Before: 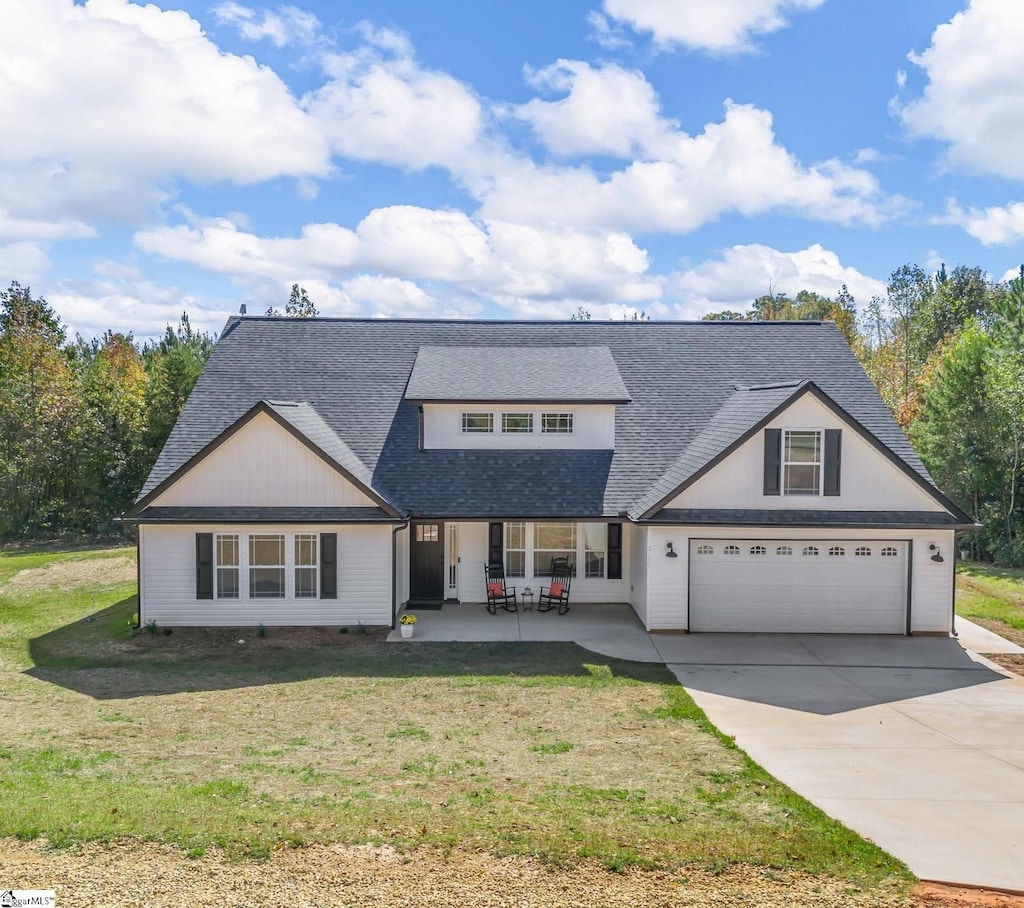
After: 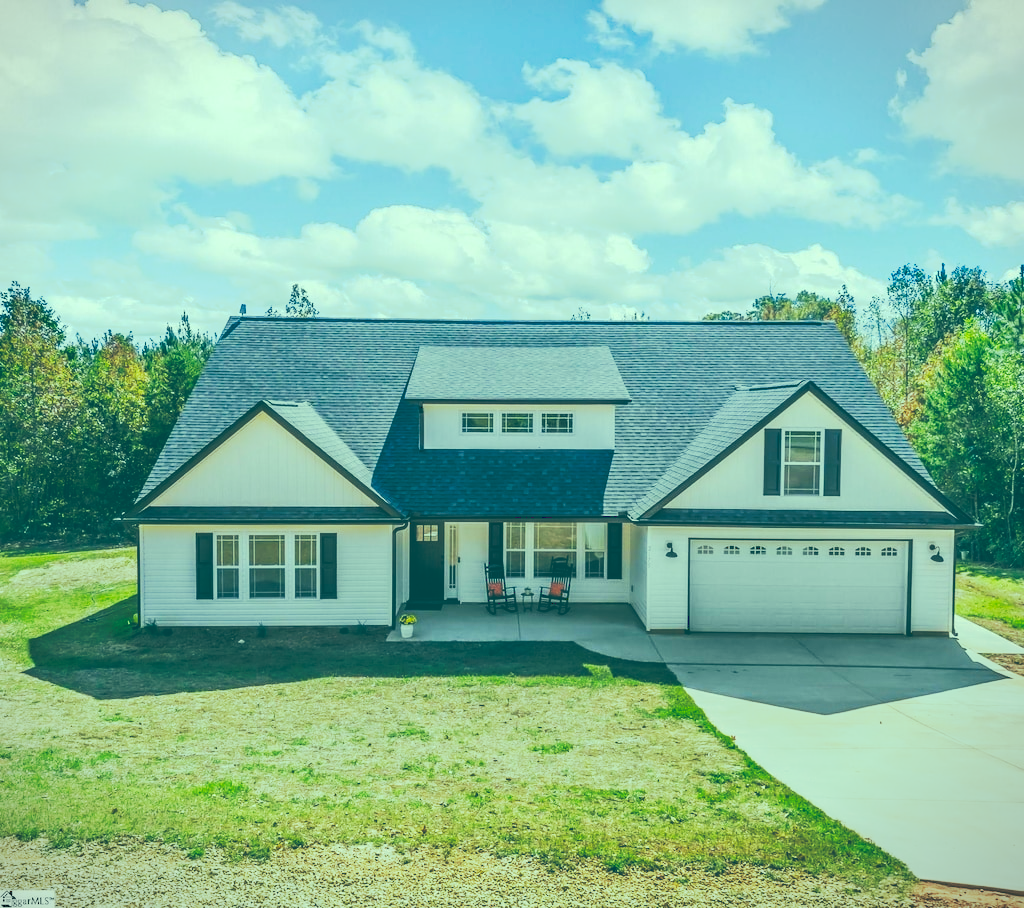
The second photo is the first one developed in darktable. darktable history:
color correction: highlights a* -19.94, highlights b* 9.8, shadows a* -20.3, shadows b* -11.39
local contrast: mode bilateral grid, contrast 99, coarseness 100, detail 90%, midtone range 0.2
vignetting: fall-off start 100.46%, fall-off radius 72.3%, width/height ratio 1.175
tone curve: curves: ch0 [(0, 0) (0.003, 0.231) (0.011, 0.231) (0.025, 0.231) (0.044, 0.231) (0.069, 0.235) (0.1, 0.24) (0.136, 0.246) (0.177, 0.256) (0.224, 0.279) (0.277, 0.313) (0.335, 0.354) (0.399, 0.428) (0.468, 0.514) (0.543, 0.61) (0.623, 0.728) (0.709, 0.808) (0.801, 0.873) (0.898, 0.909) (1, 1)], preserve colors none
